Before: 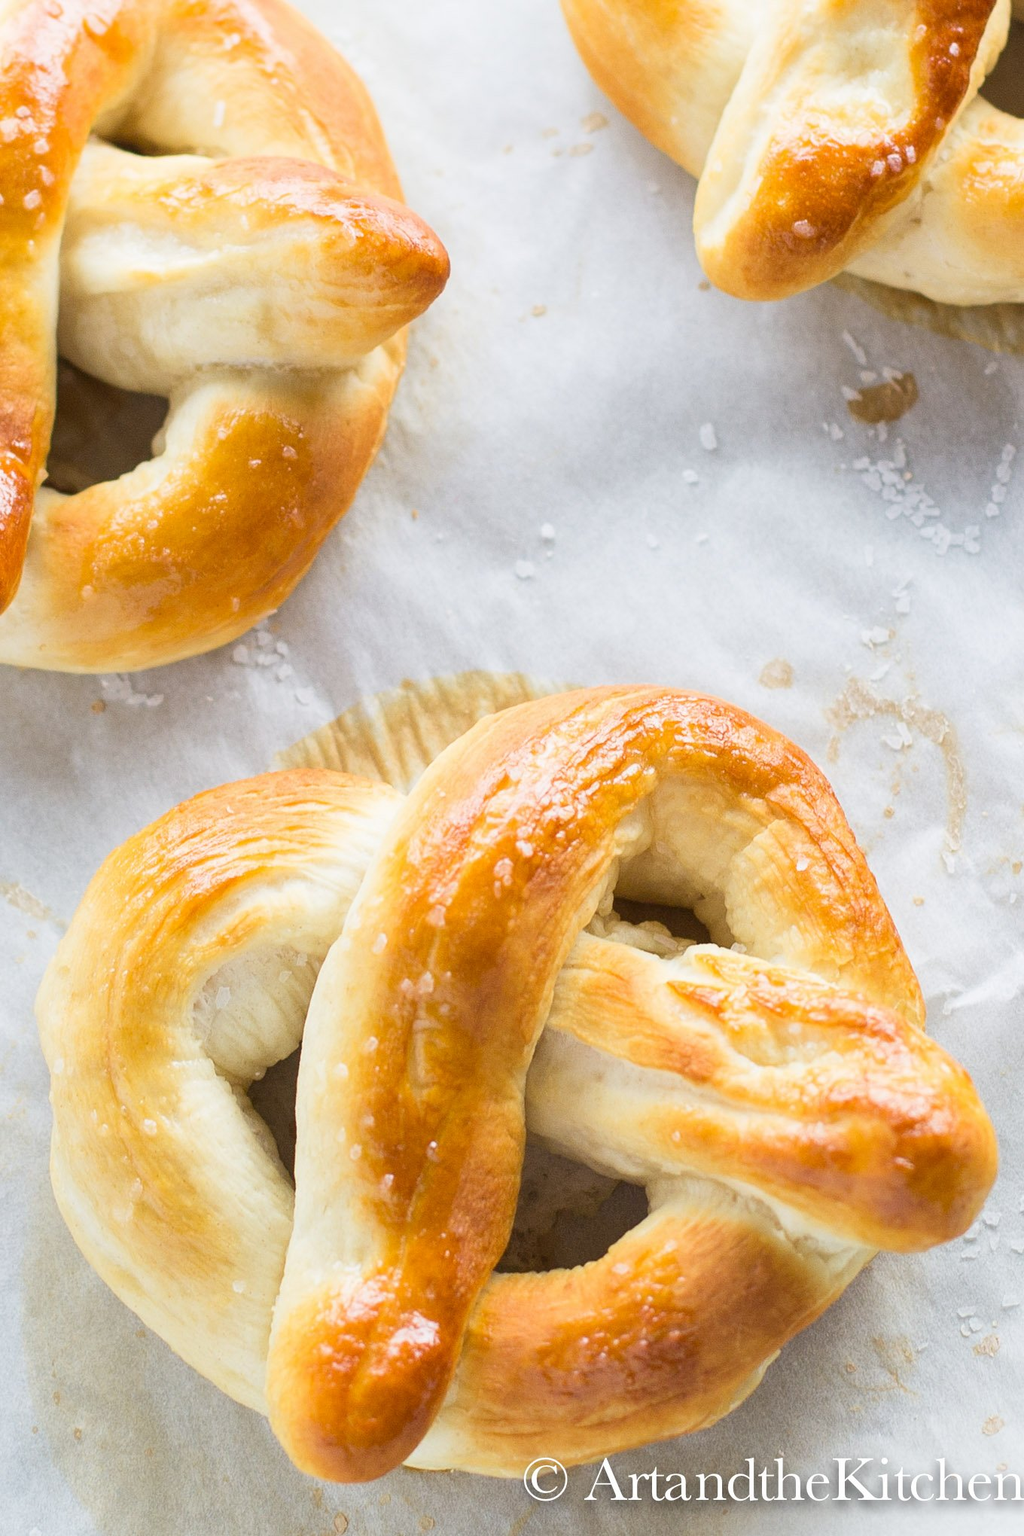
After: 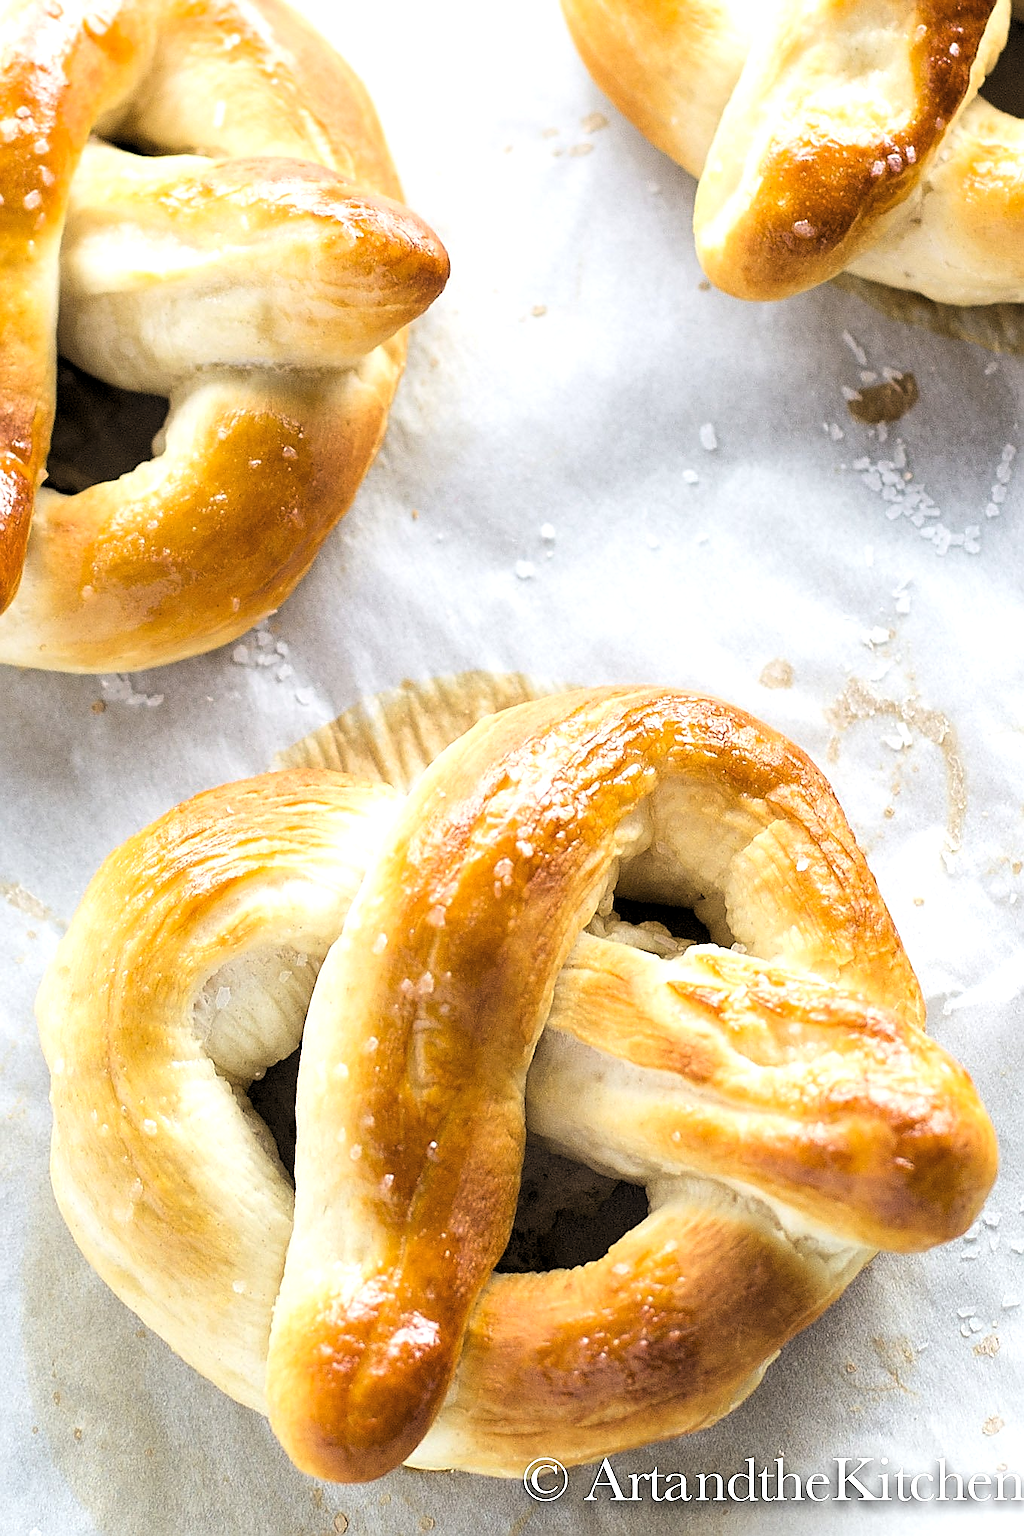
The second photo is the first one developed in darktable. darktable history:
levels: levels [0.182, 0.542, 0.902]
sharpen: radius 1.416, amount 1.256, threshold 0.684
